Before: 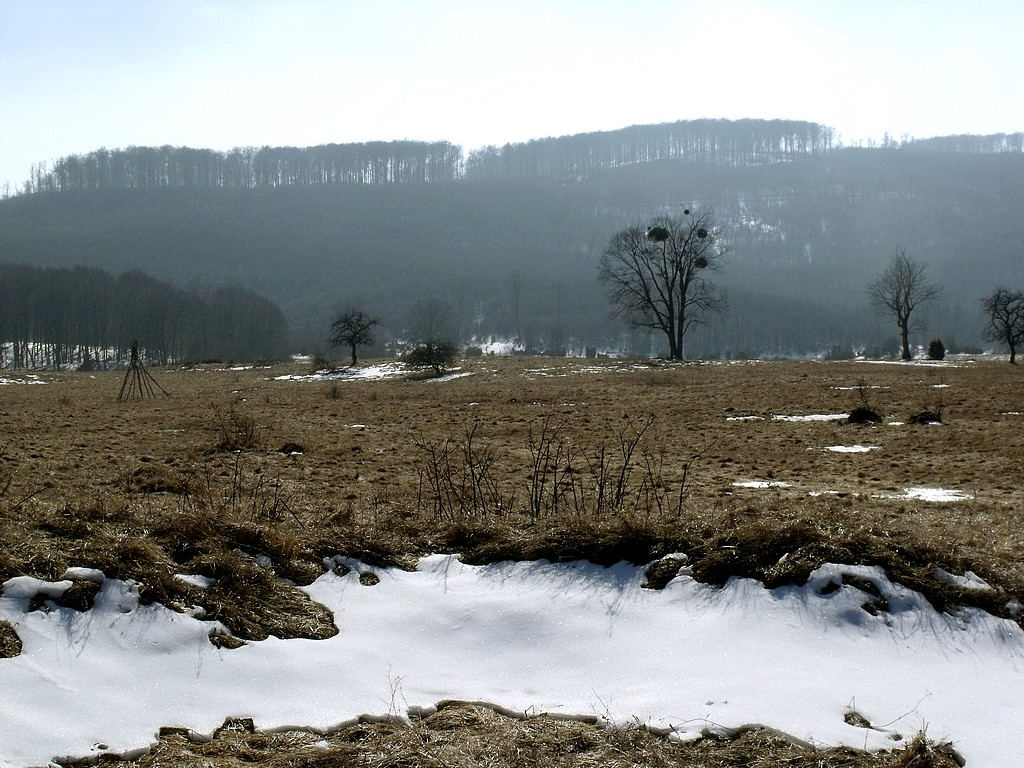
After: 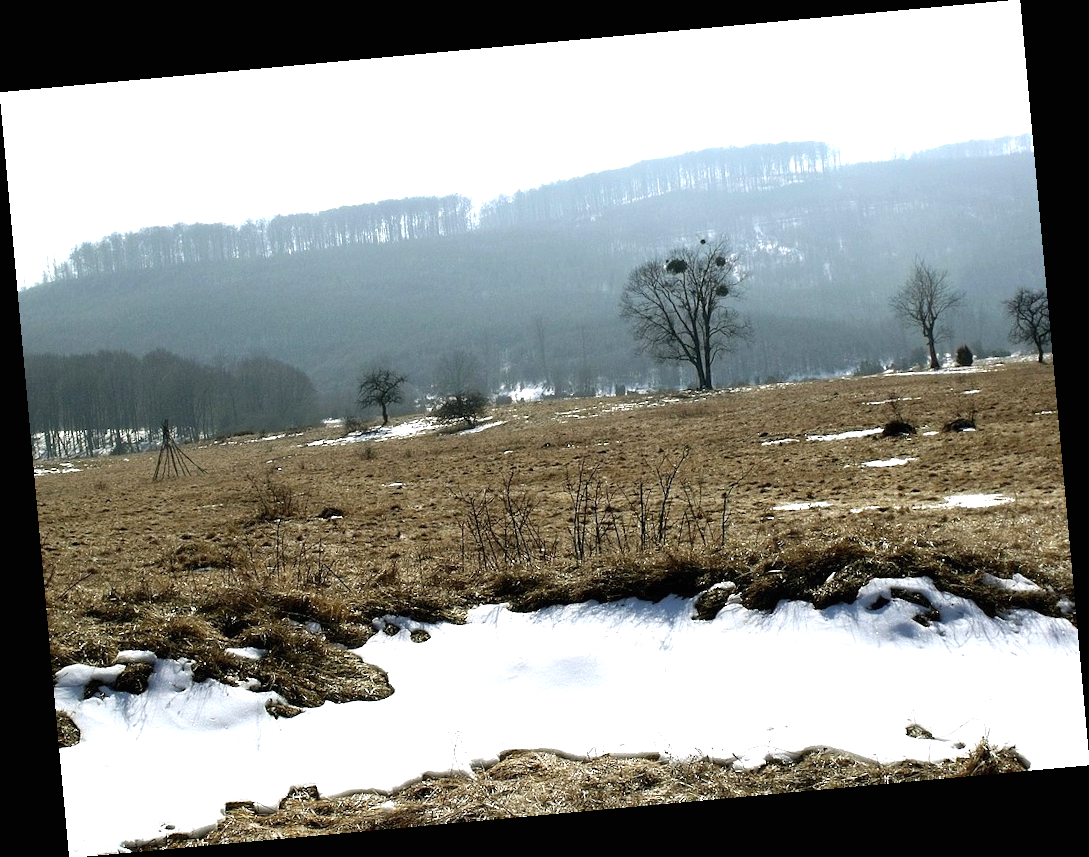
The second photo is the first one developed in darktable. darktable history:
exposure: black level correction 0, exposure 0.9 EV, compensate exposure bias true, compensate highlight preservation false
rotate and perspective: rotation -5.2°, automatic cropping off
base curve: curves: ch0 [(0, 0) (0.472, 0.508) (1, 1)]
